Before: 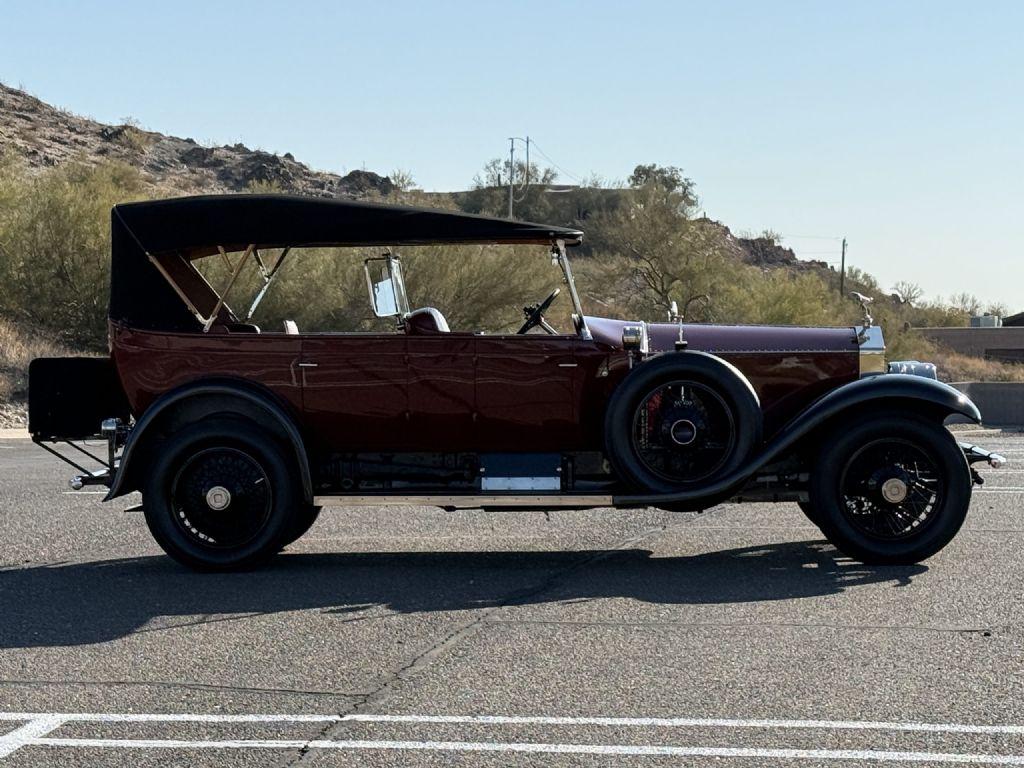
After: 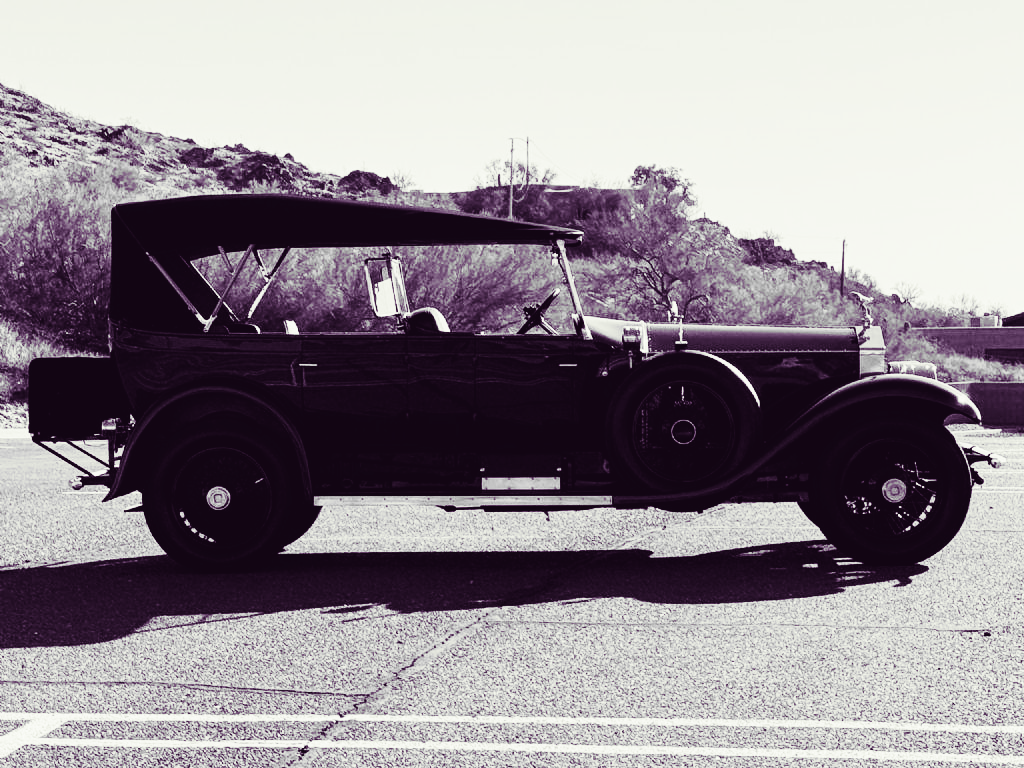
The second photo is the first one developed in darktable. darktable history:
contrast brightness saturation: contrast 0.23, brightness 0.1, saturation 0.29
white balance: red 1, blue 1
monochrome: on, module defaults
tone curve: curves: ch0 [(0, 0.036) (0.037, 0.042) (0.184, 0.146) (0.438, 0.521) (0.54, 0.668) (0.698, 0.835) (0.856, 0.92) (1, 0.98)]; ch1 [(0, 0) (0.393, 0.415) (0.447, 0.448) (0.482, 0.459) (0.509, 0.496) (0.527, 0.525) (0.571, 0.602) (0.619, 0.671) (0.715, 0.729) (1, 1)]; ch2 [(0, 0) (0.369, 0.388) (0.449, 0.454) (0.499, 0.5) (0.521, 0.517) (0.53, 0.544) (0.561, 0.607) (0.674, 0.735) (1, 1)], color space Lab, independent channels, preserve colors none
split-toning: shadows › hue 277.2°, shadows › saturation 0.74
